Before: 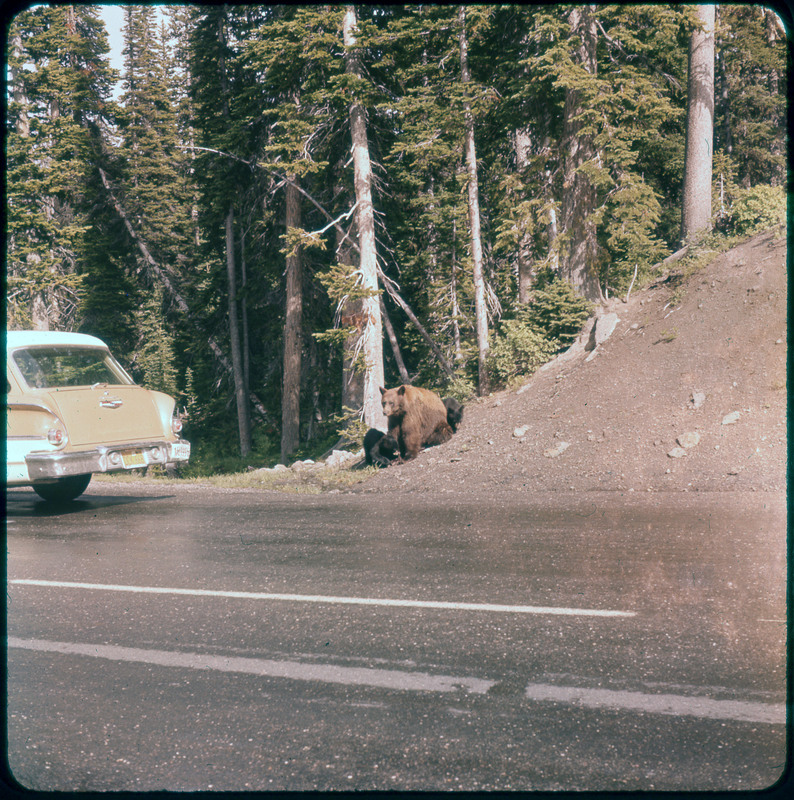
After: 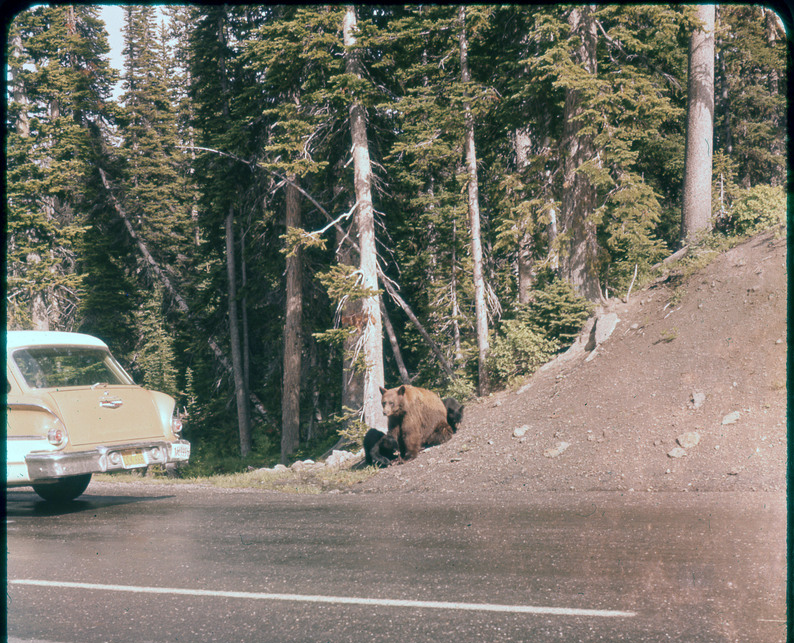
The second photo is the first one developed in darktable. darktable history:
crop: bottom 19.578%
